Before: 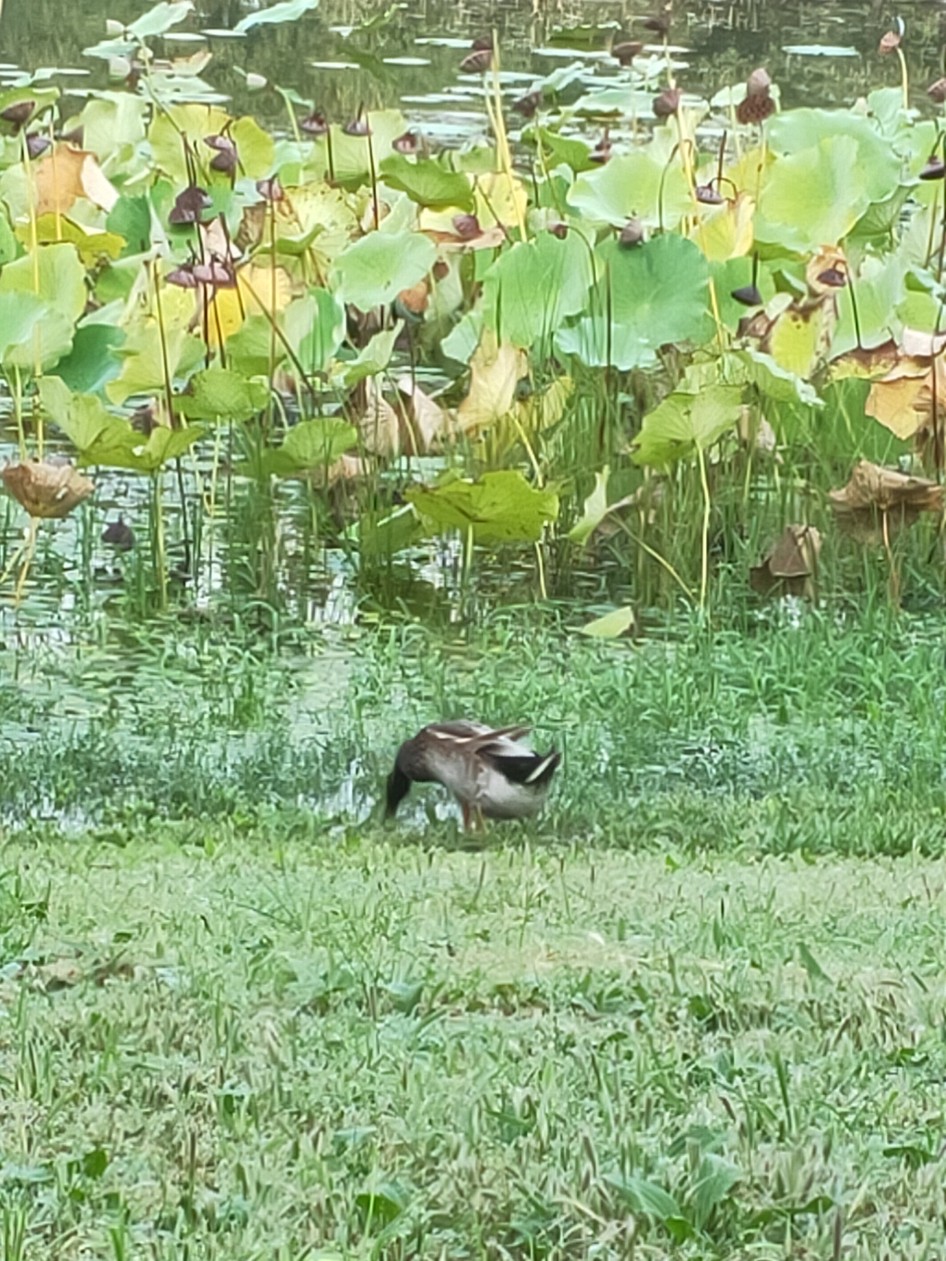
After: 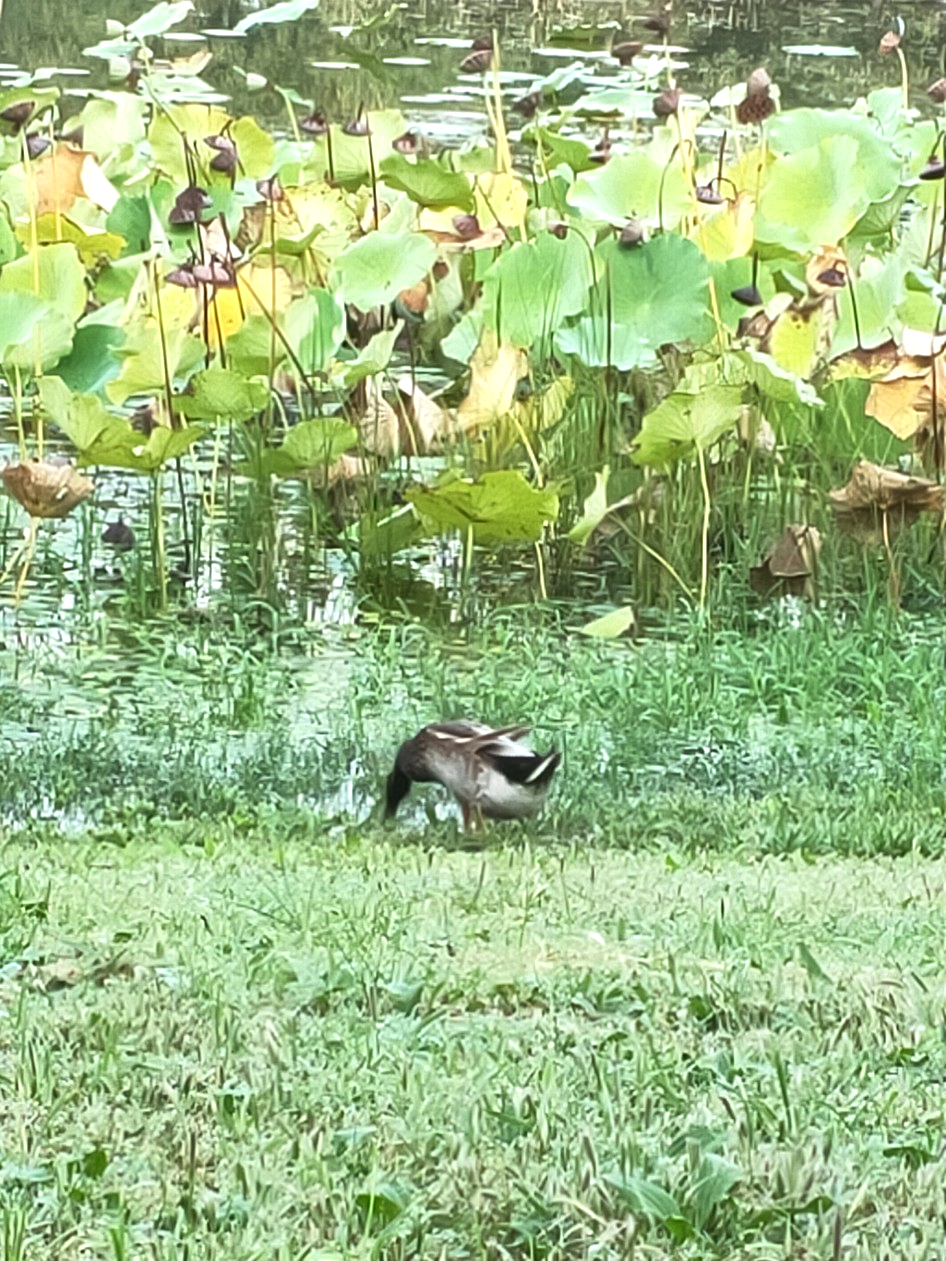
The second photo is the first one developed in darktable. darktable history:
tone equalizer: -8 EV -0.453 EV, -7 EV -0.374 EV, -6 EV -0.338 EV, -5 EV -0.235 EV, -3 EV 0.192 EV, -2 EV 0.349 EV, -1 EV 0.403 EV, +0 EV 0.388 EV, edges refinement/feathering 500, mask exposure compensation -1.57 EV, preserve details no
